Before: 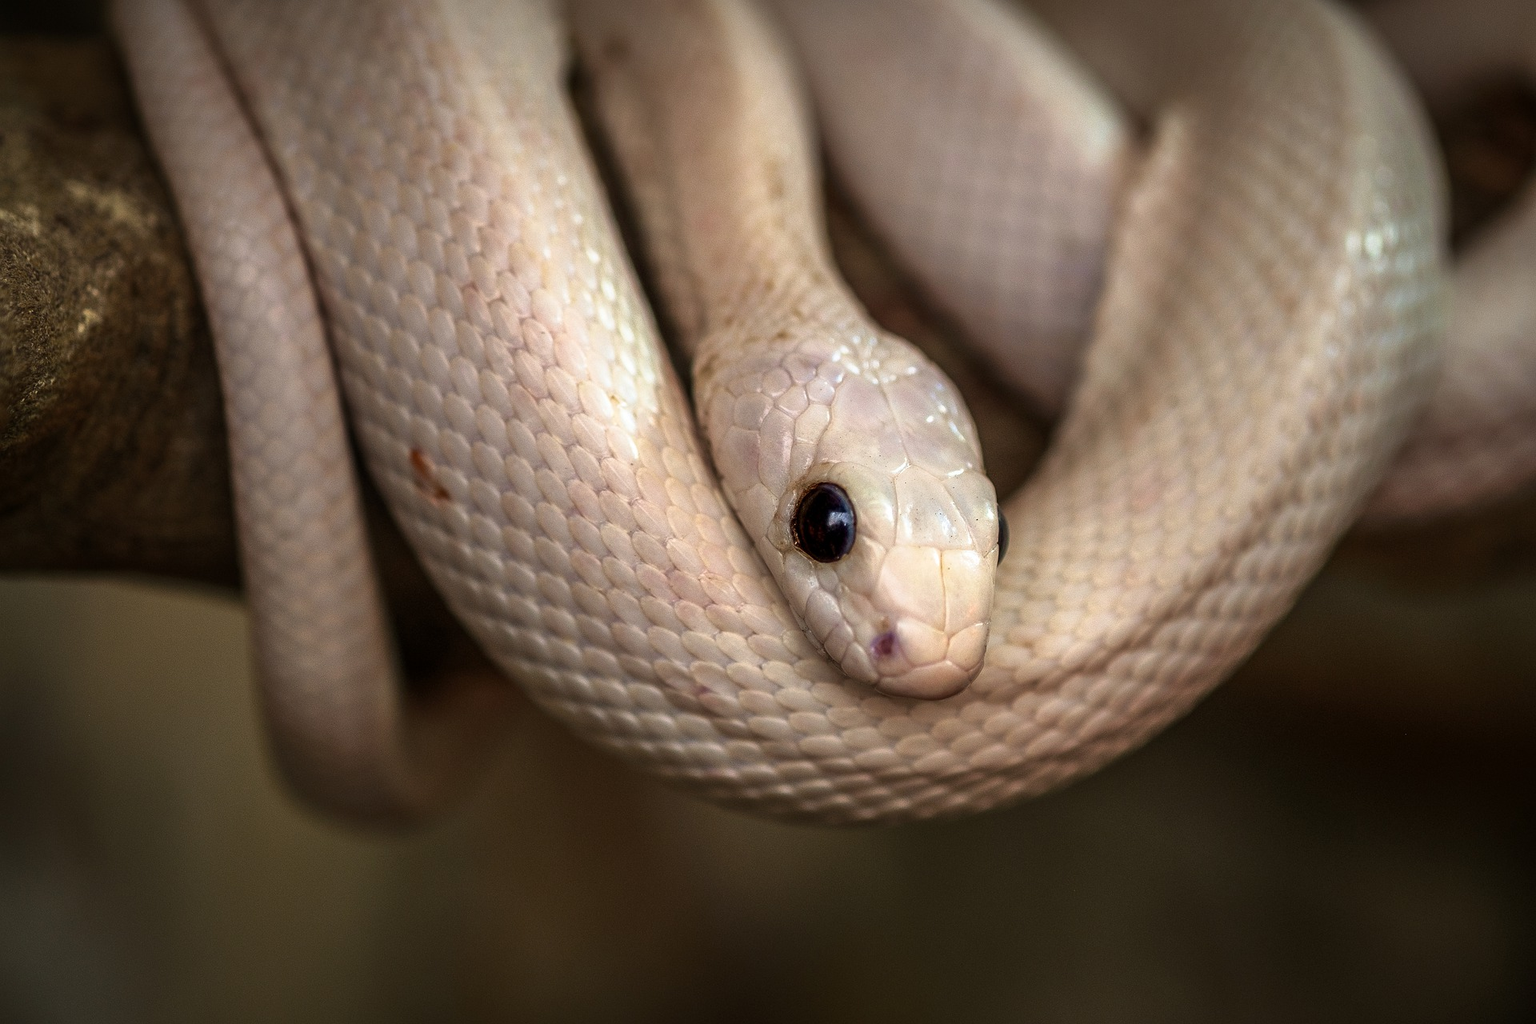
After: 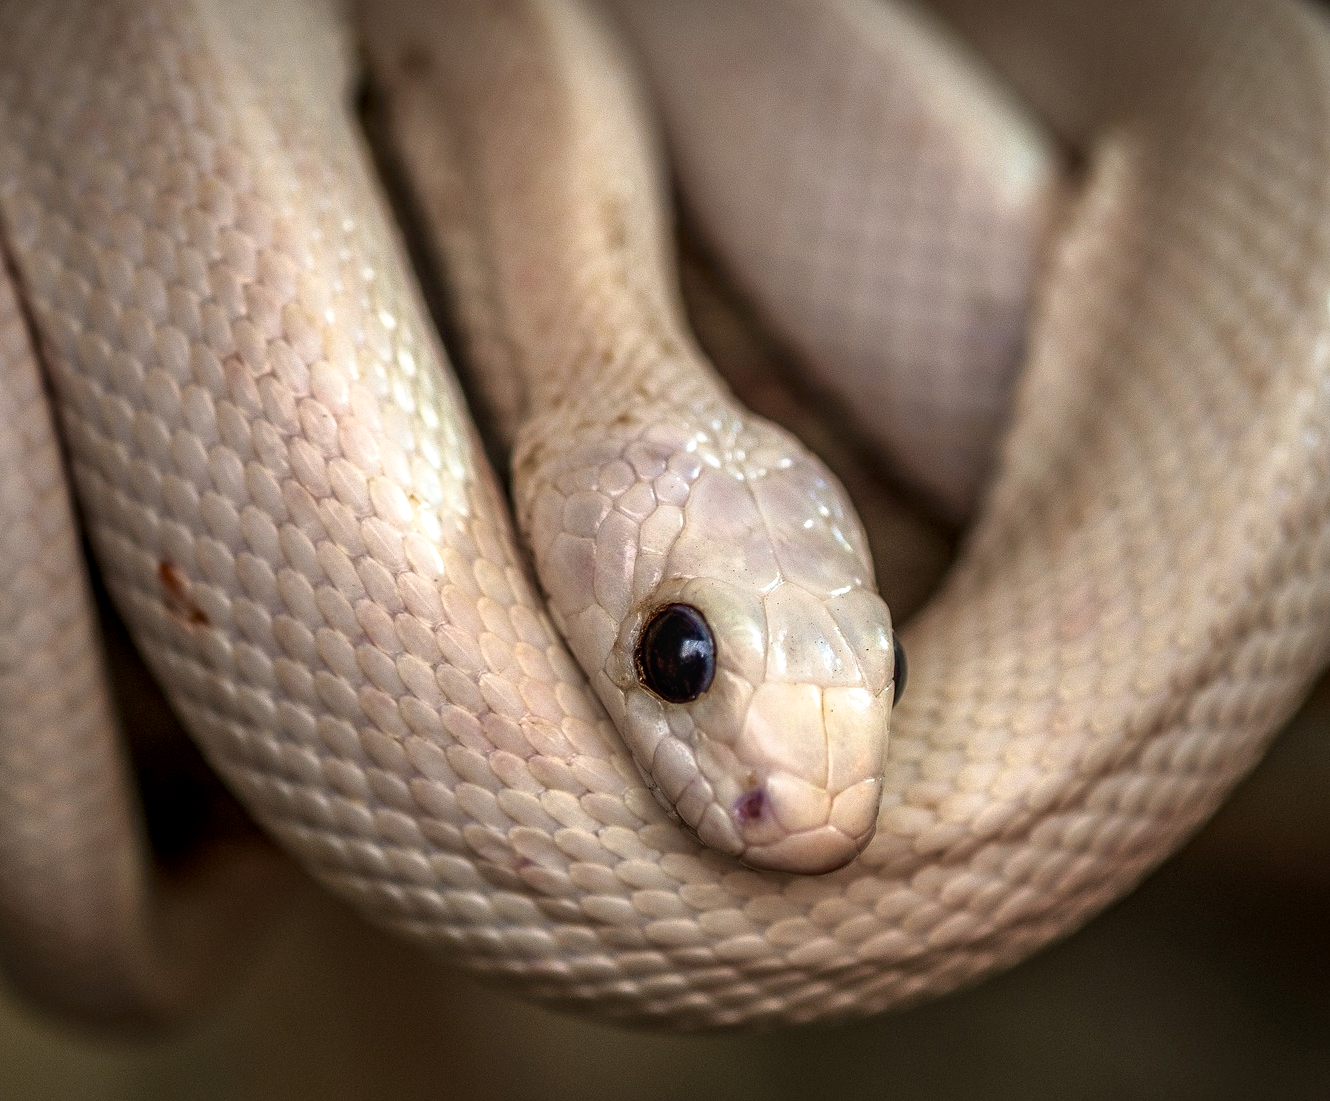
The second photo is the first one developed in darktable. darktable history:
crop: left 18.479%, right 12.2%, bottom 13.971%
local contrast: on, module defaults
